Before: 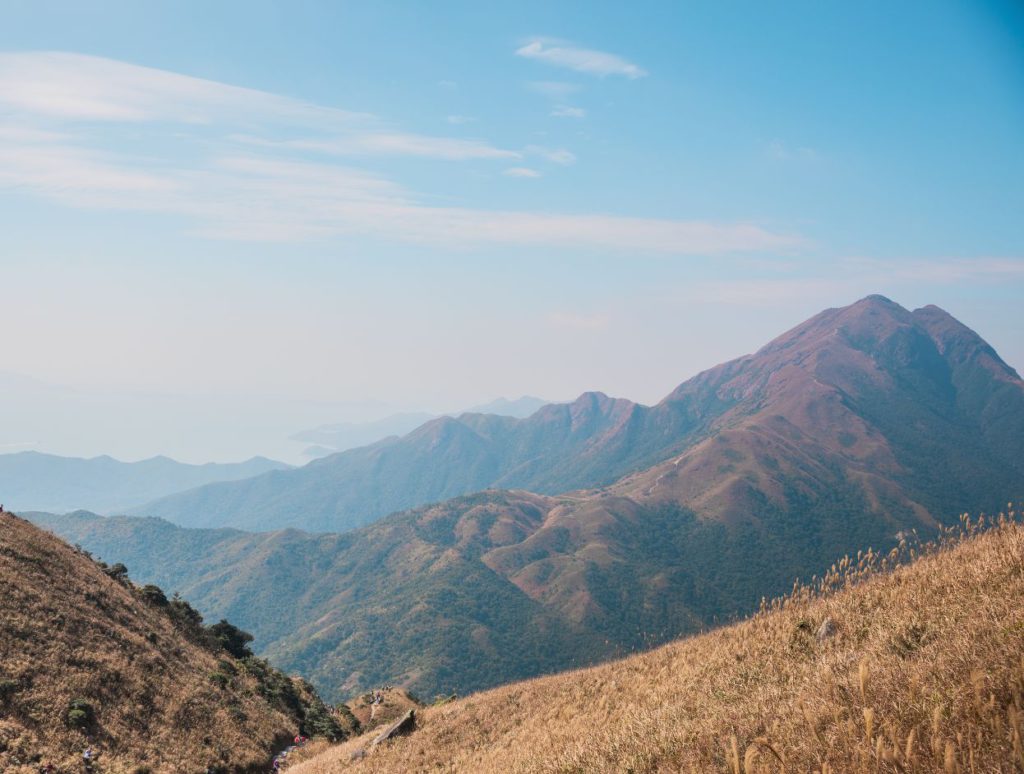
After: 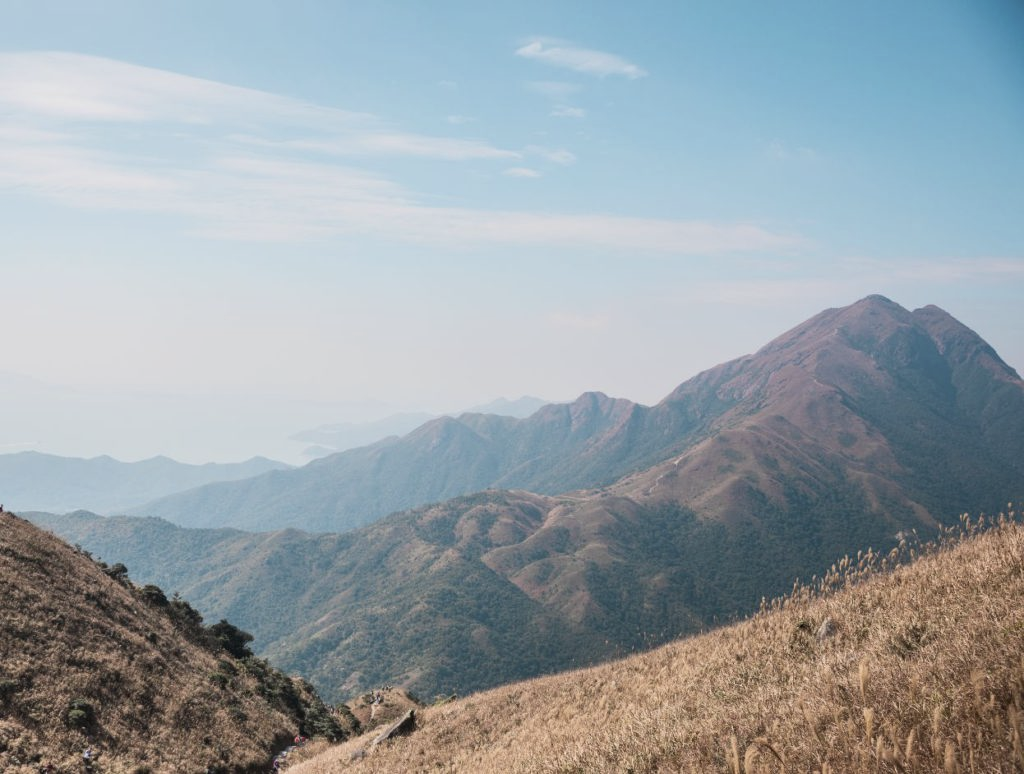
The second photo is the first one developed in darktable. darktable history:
contrast brightness saturation: contrast 0.1, saturation -0.3
white balance: emerald 1
